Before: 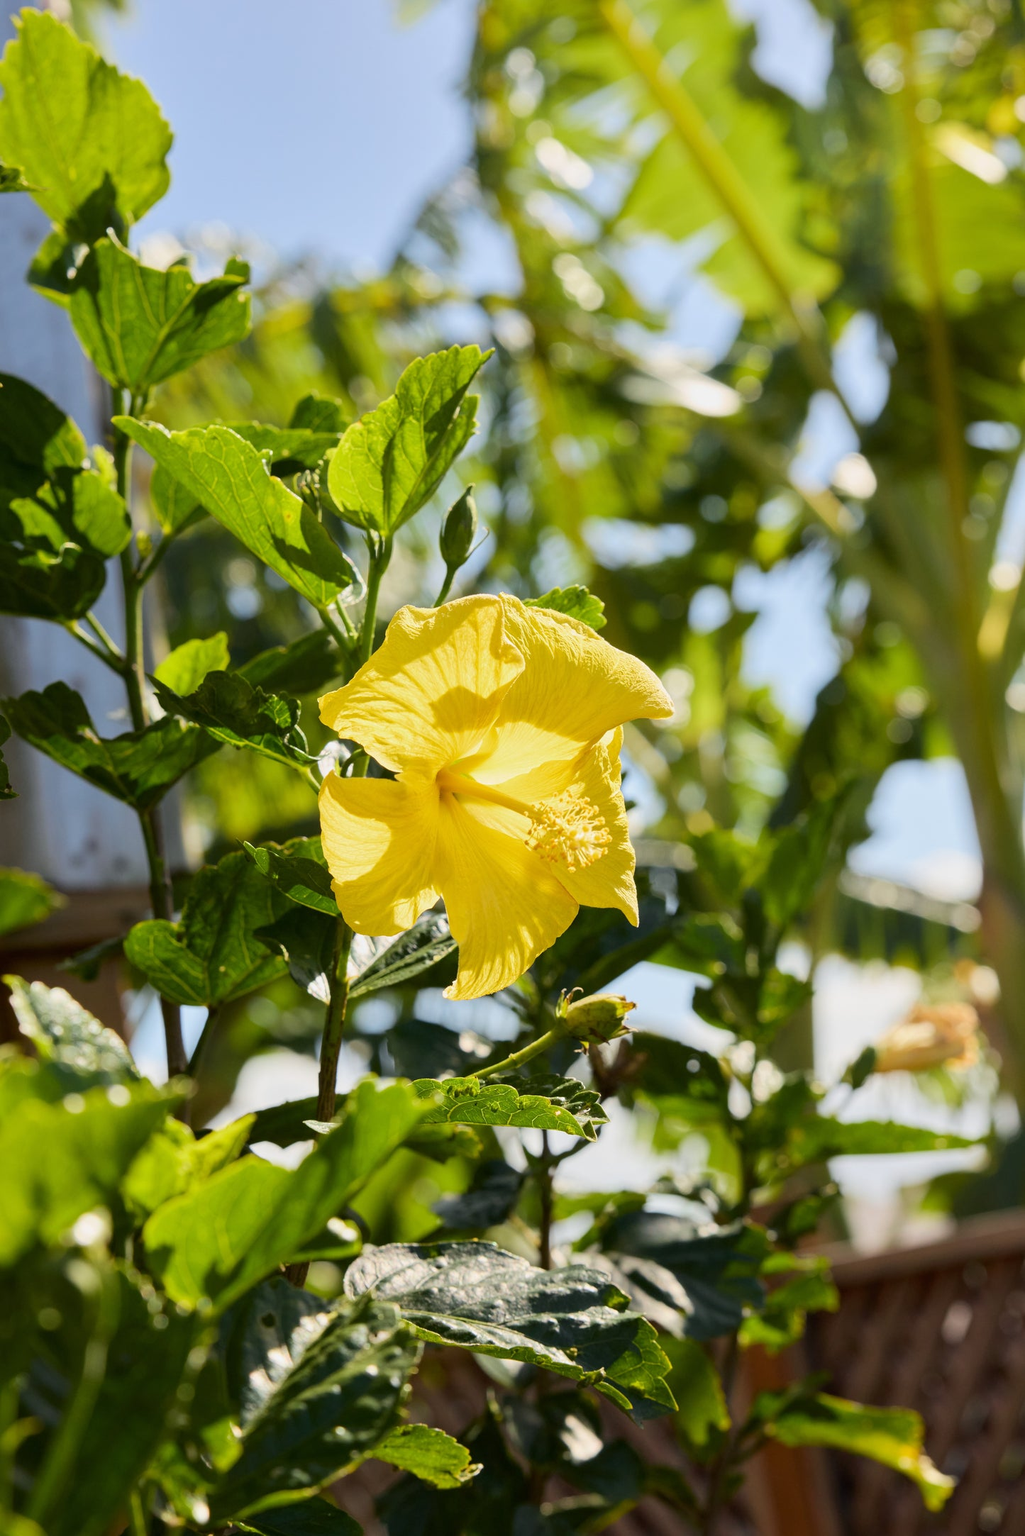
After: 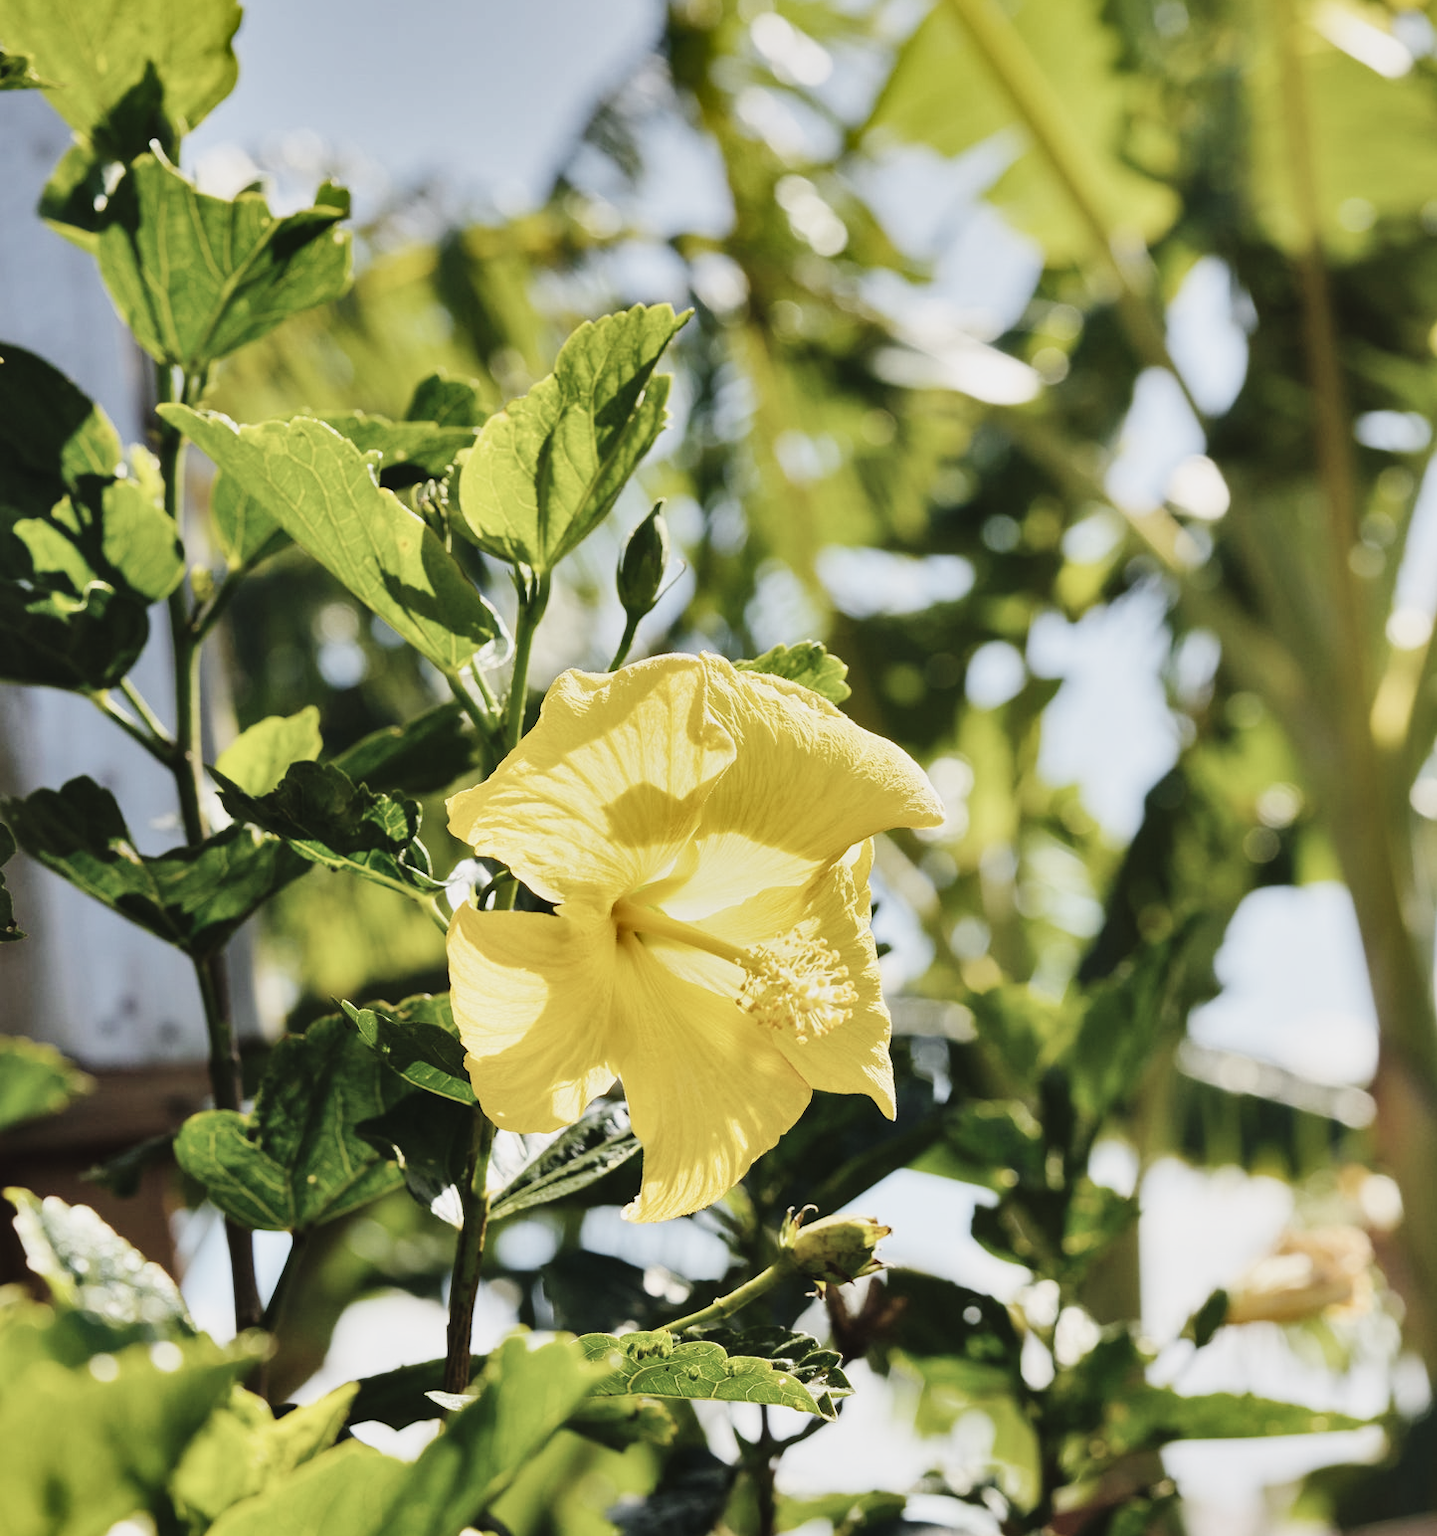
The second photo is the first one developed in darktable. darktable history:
base curve: curves: ch0 [(0, 0) (0.036, 0.025) (0.121, 0.166) (0.206, 0.329) (0.605, 0.79) (1, 1)], preserve colors none
crop and rotate: top 8.371%, bottom 20.332%
contrast brightness saturation: contrast -0.06, saturation -0.415
shadows and highlights: shadows 59.89, highlights -60.17, soften with gaussian
